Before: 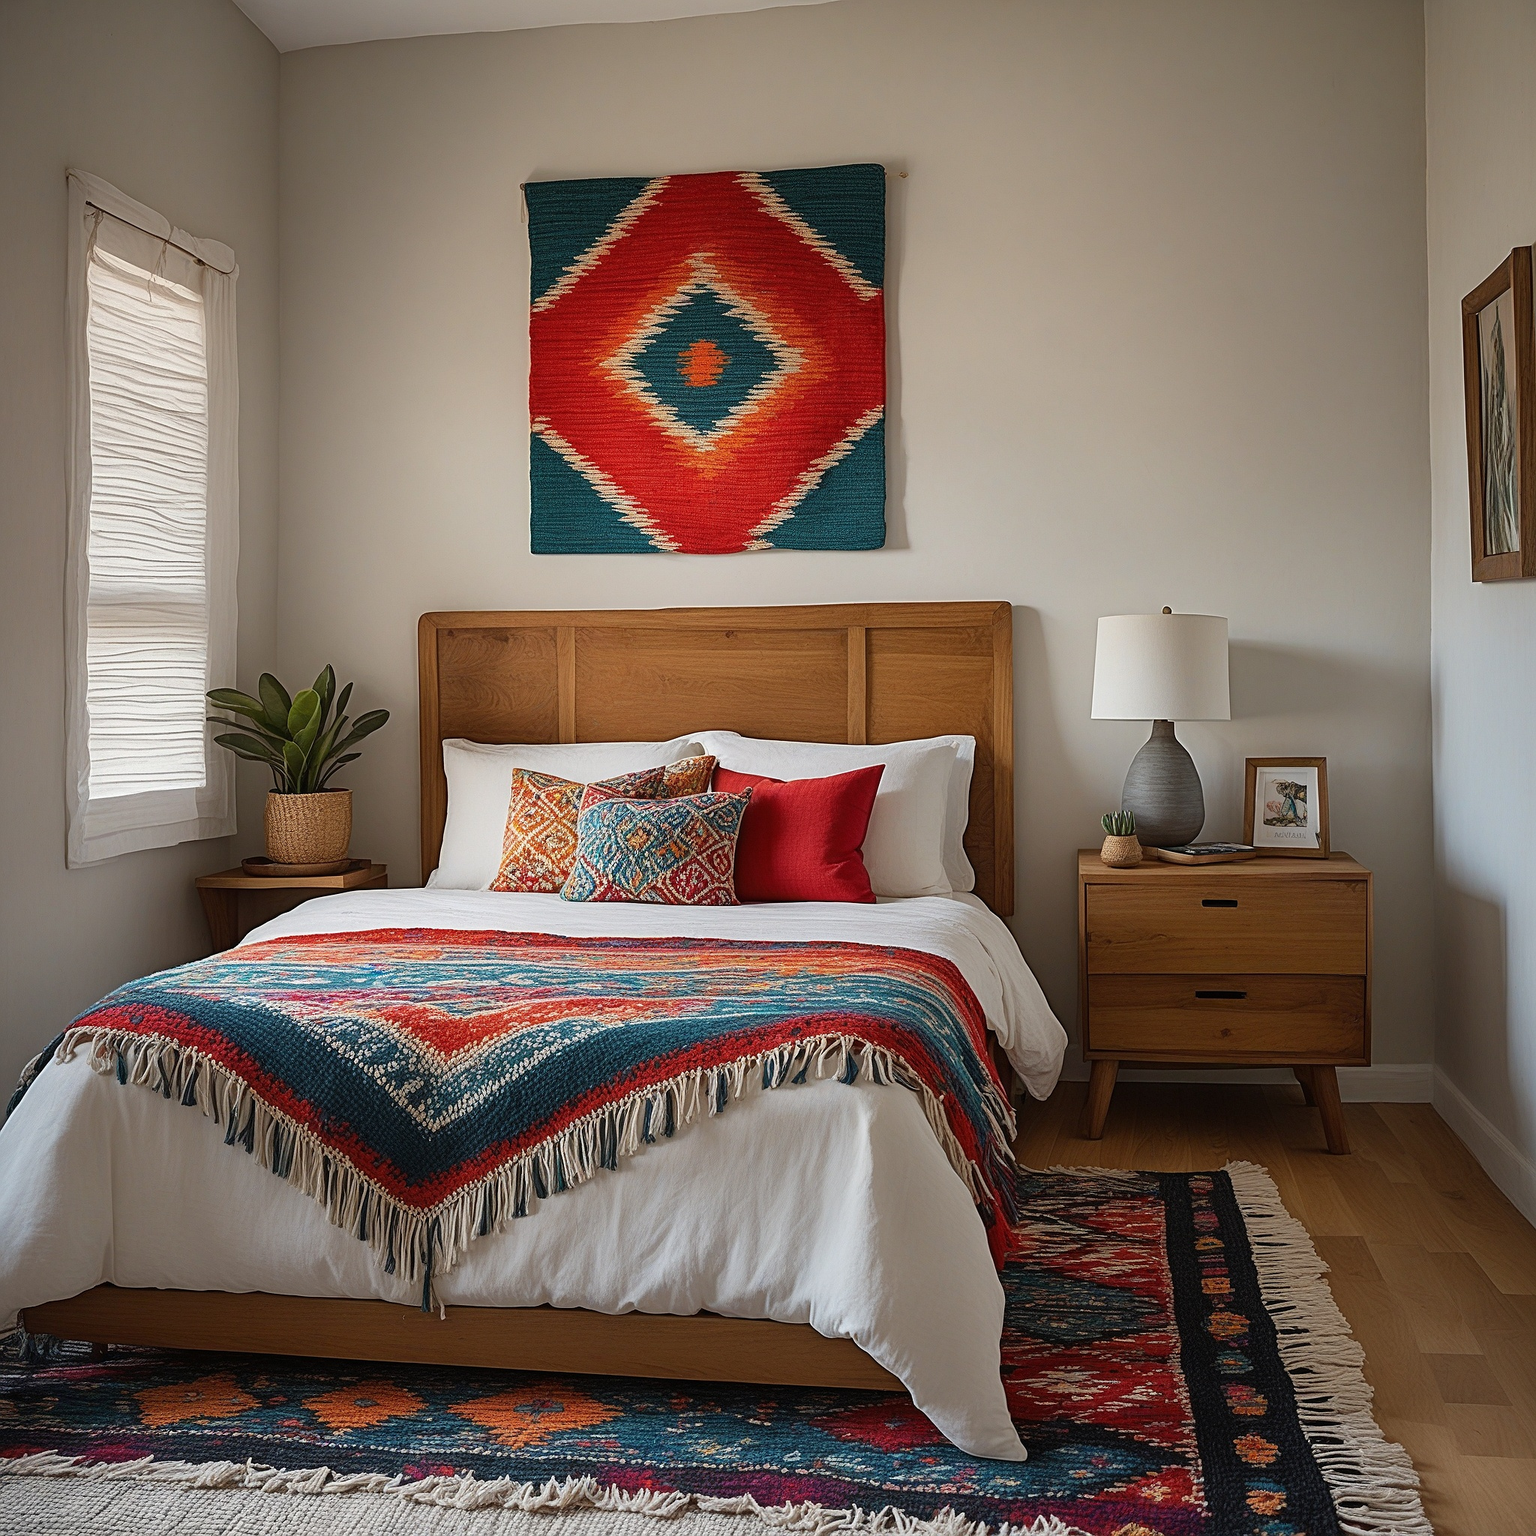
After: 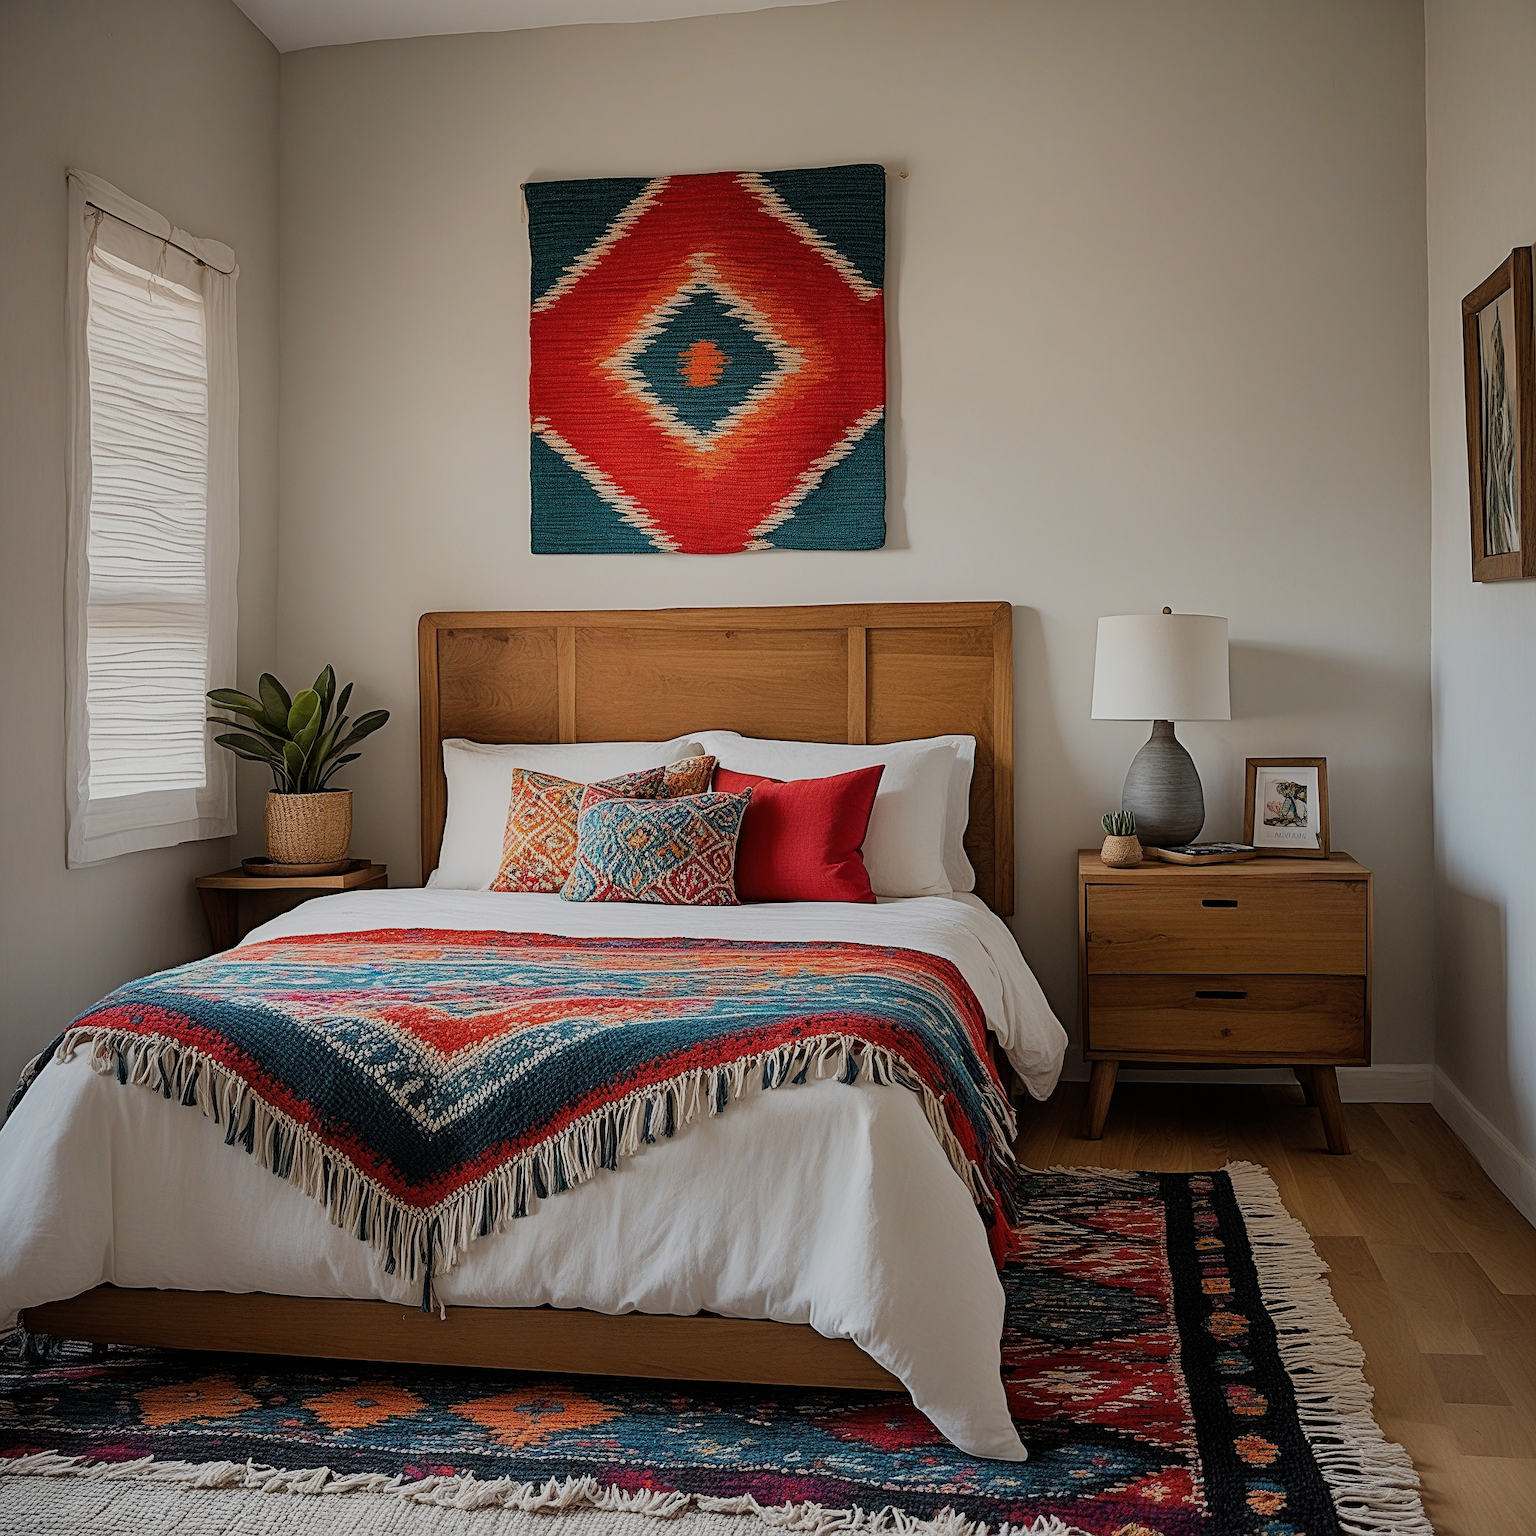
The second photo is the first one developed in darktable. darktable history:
filmic rgb: black relative exposure -7.65 EV, white relative exposure 4.56 EV, hardness 3.61
exposure: compensate highlight preservation false
